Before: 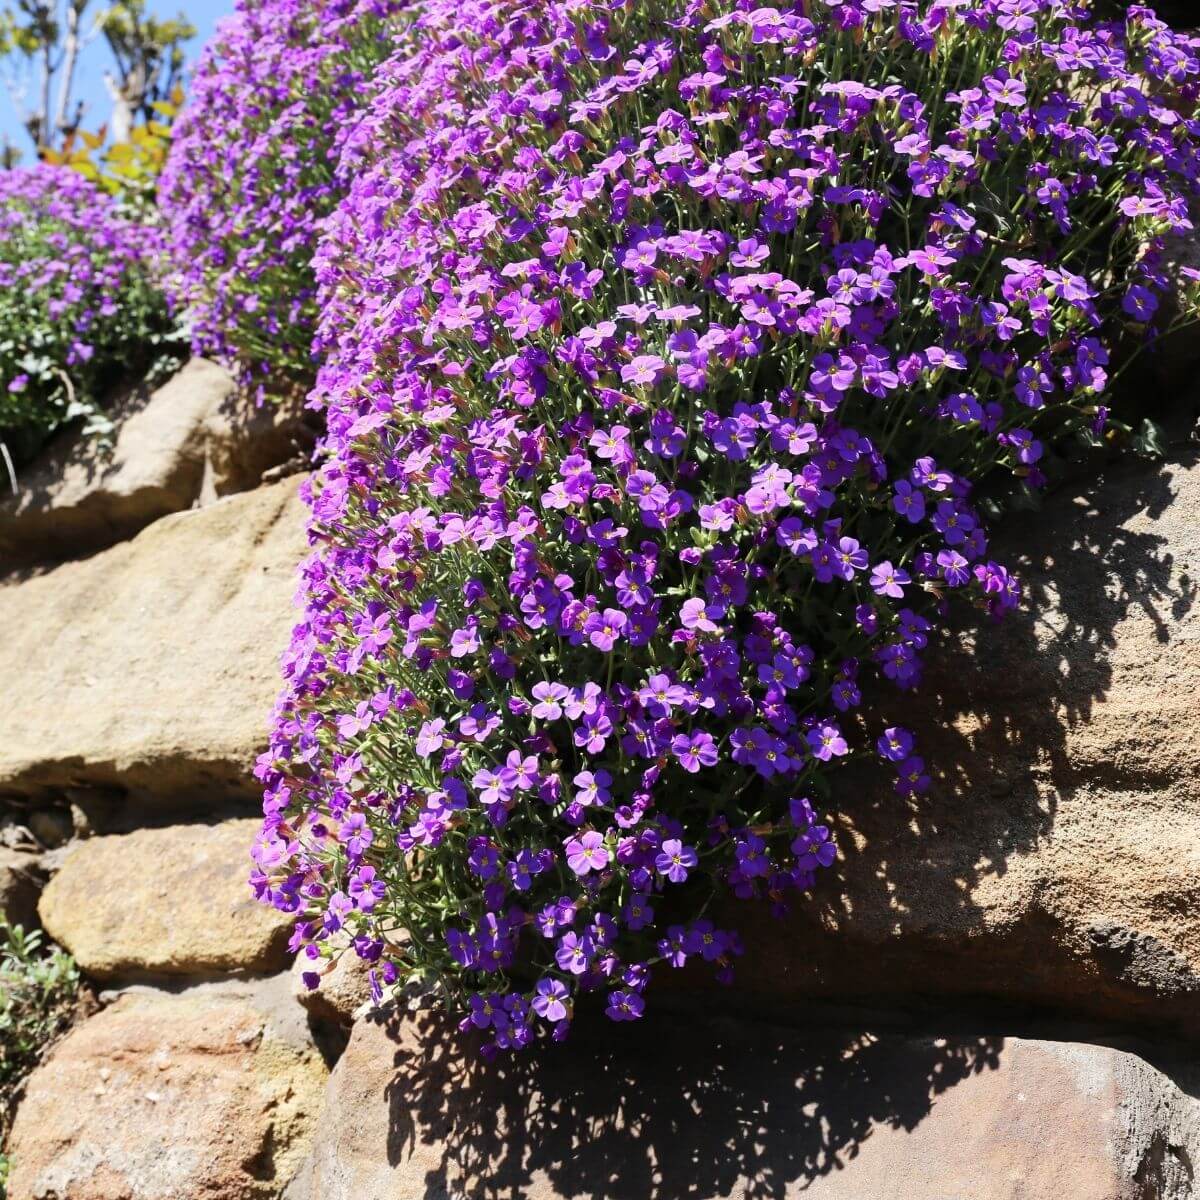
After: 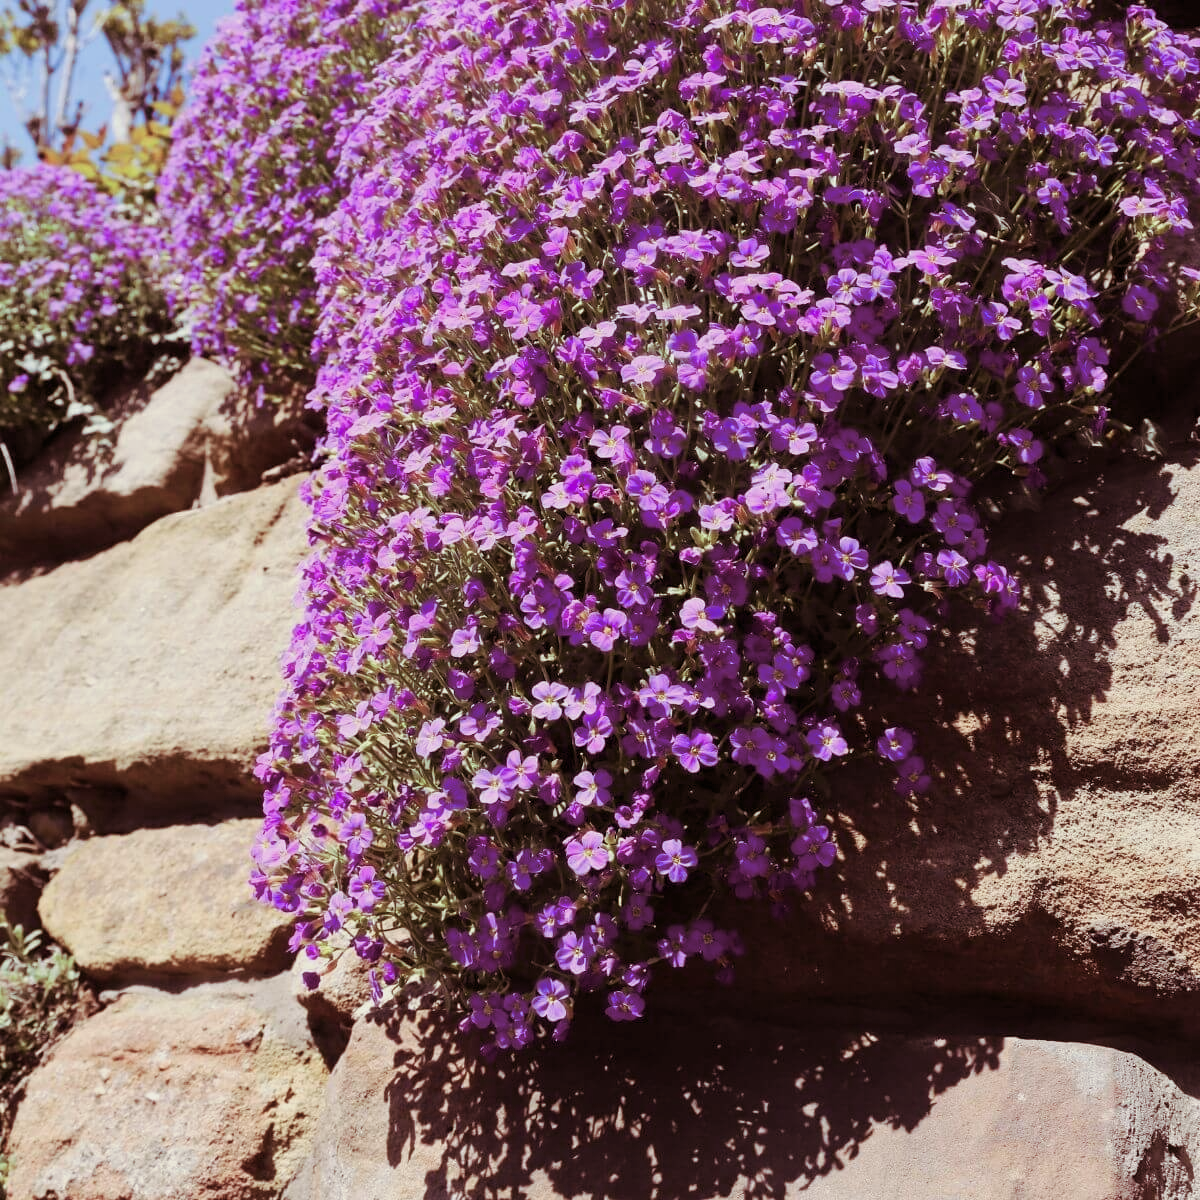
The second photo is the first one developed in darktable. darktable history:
split-toning: shadows › hue 360°
color balance rgb: shadows lift › chroma 1%, shadows lift › hue 113°, highlights gain › chroma 0.2%, highlights gain › hue 333°, perceptual saturation grading › global saturation 20%, perceptual saturation grading › highlights -50%, perceptual saturation grading › shadows 25%, contrast -10%
